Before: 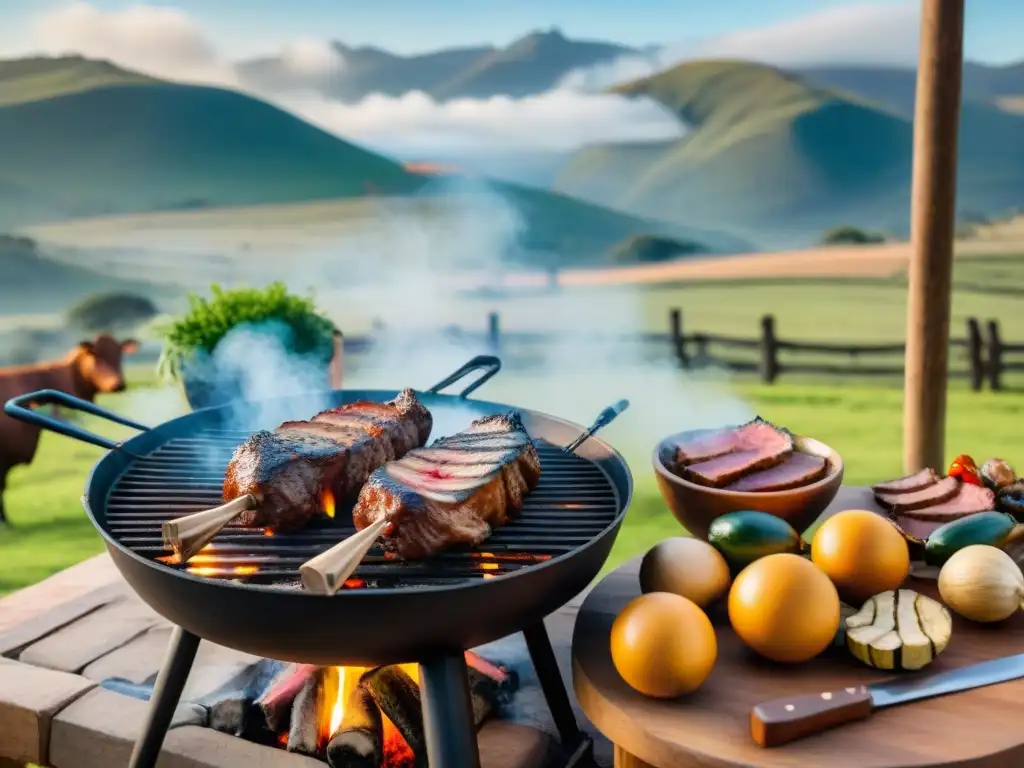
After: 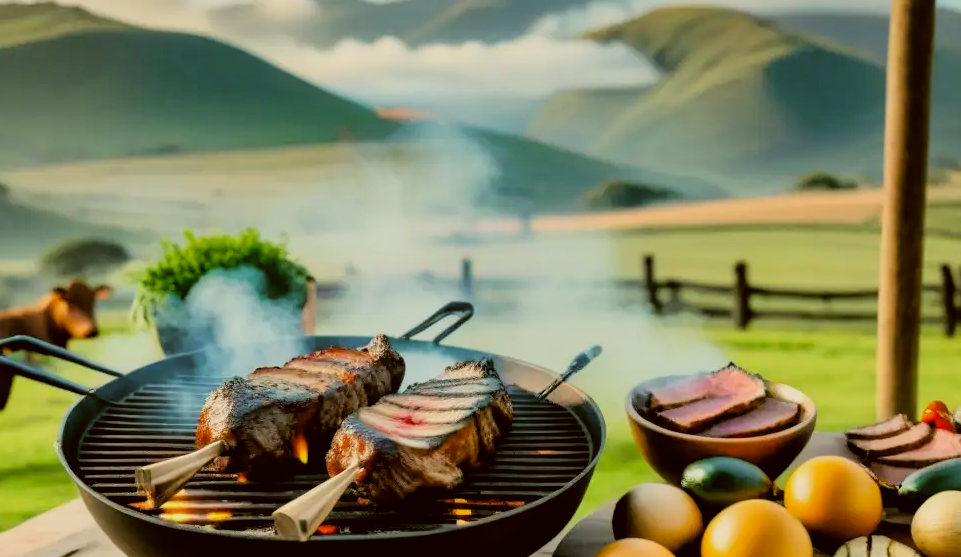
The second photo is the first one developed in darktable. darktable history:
filmic rgb: black relative exposure -7.74 EV, white relative exposure 4.38 EV, hardness 3.76, latitude 49.3%, contrast 1.1, color science v6 (2022)
crop: left 2.649%, top 7.098%, right 3.445%, bottom 20.261%
color correction: highlights a* -1.58, highlights b* 10.55, shadows a* 0.213, shadows b* 19.59
